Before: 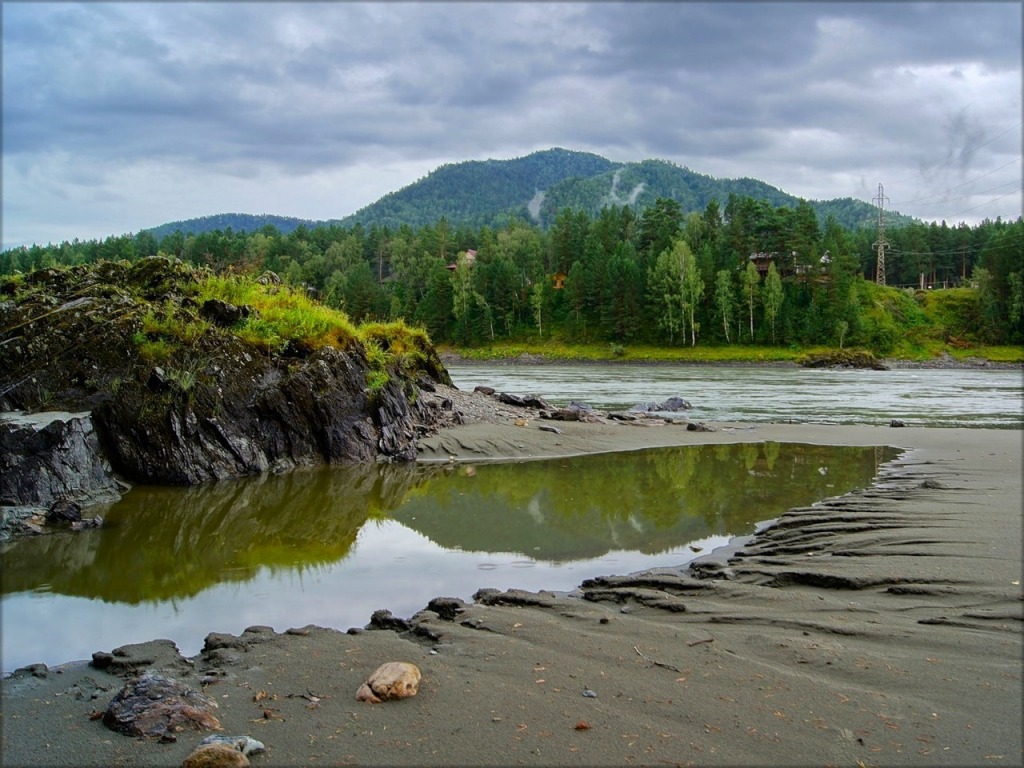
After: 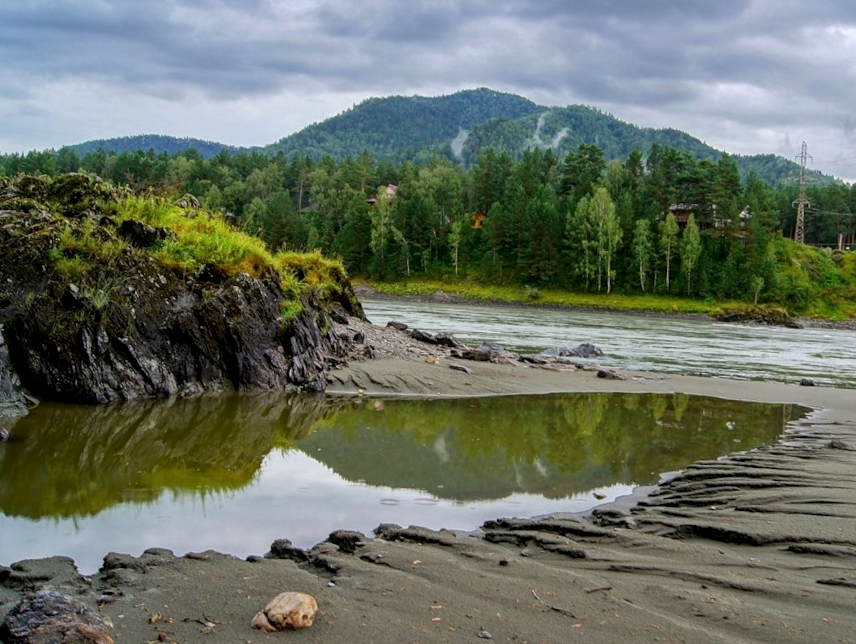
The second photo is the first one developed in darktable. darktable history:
color calibration: illuminant custom, x 0.344, y 0.359, temperature 5036.18 K
crop and rotate: angle -3.26°, left 5.435%, top 5.183%, right 4.758%, bottom 4.731%
local contrast: on, module defaults
